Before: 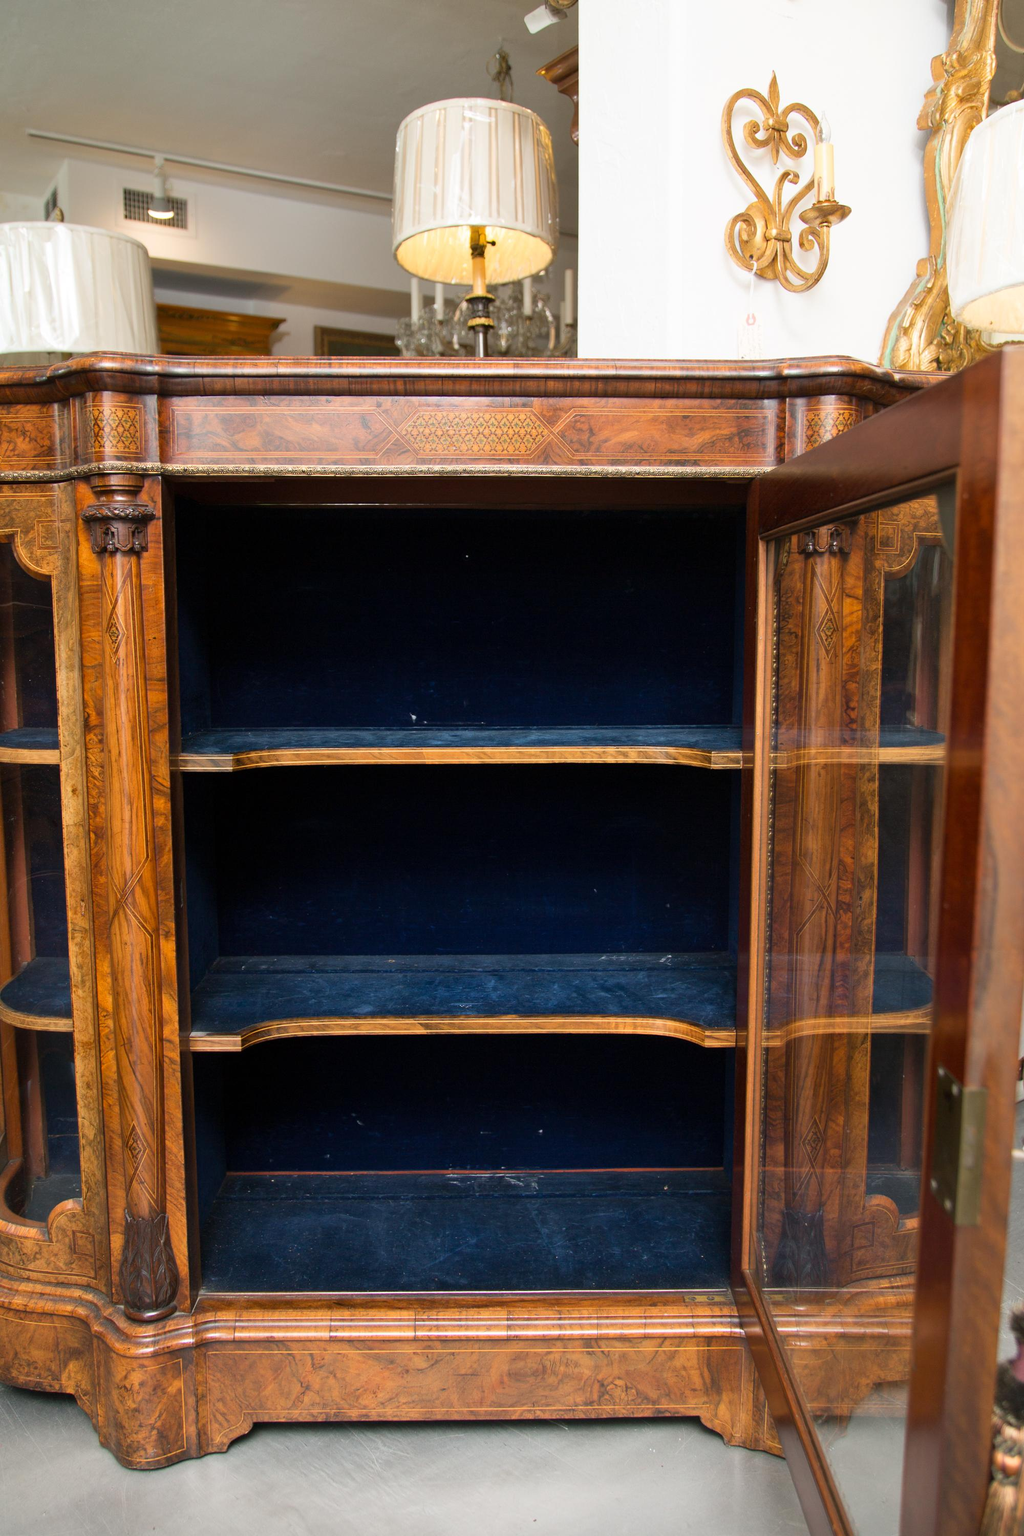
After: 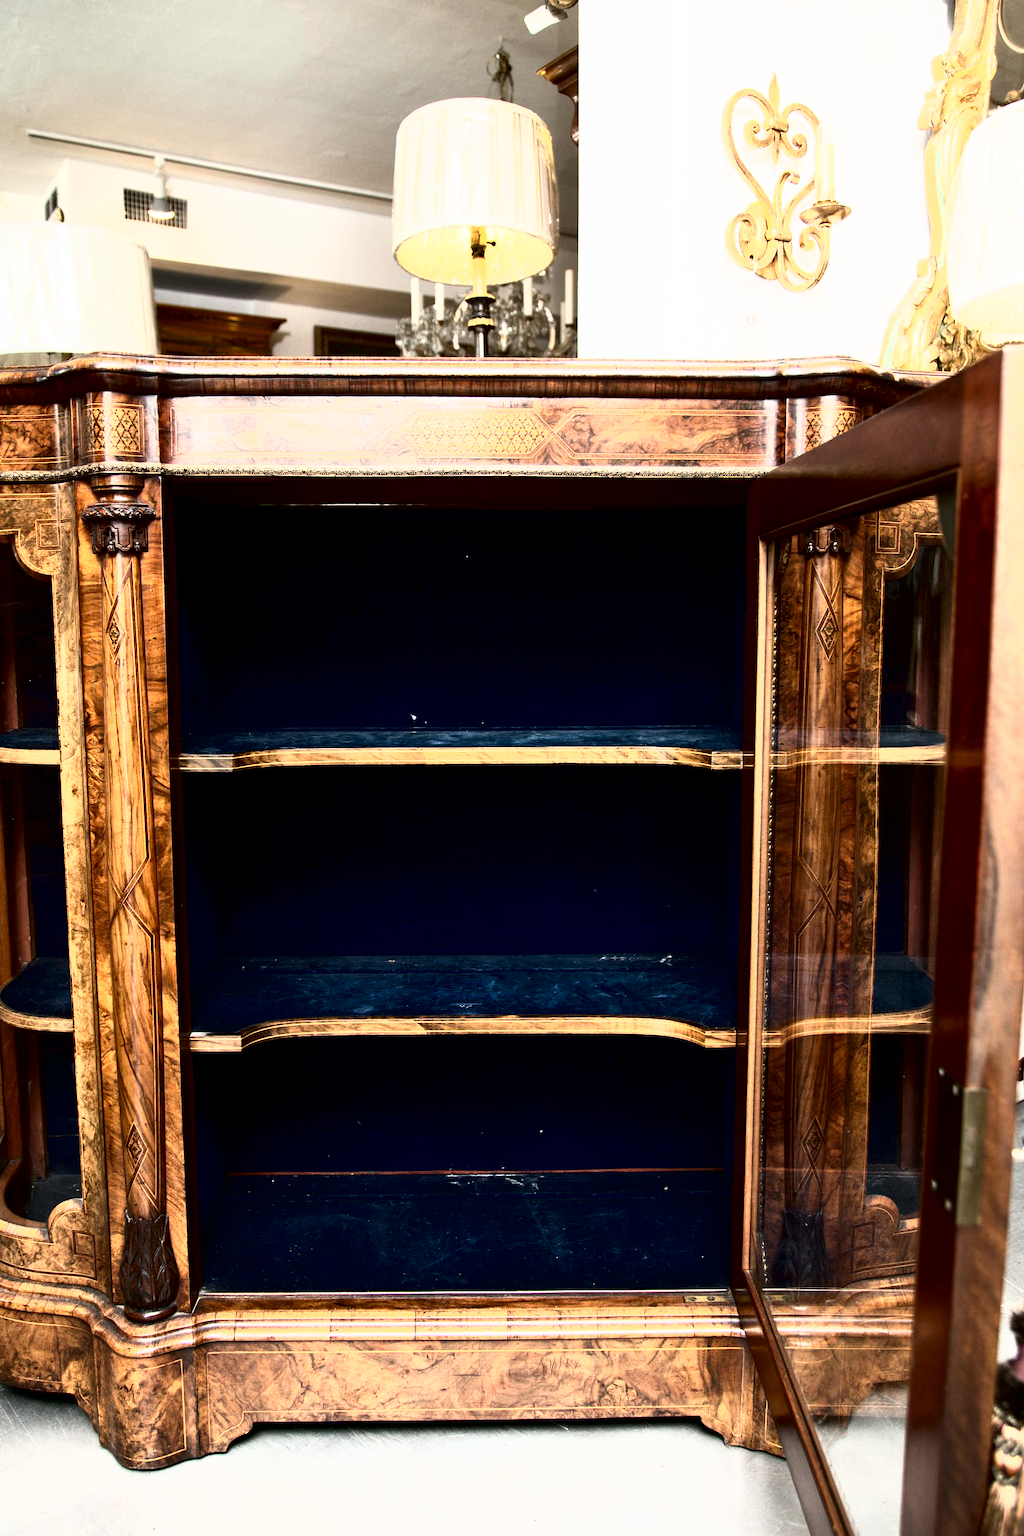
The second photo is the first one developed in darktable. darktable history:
tone curve: curves: ch0 [(0, 0) (0.003, 0) (0.011, 0) (0.025, 0) (0.044, 0.001) (0.069, 0.003) (0.1, 0.003) (0.136, 0.006) (0.177, 0.014) (0.224, 0.056) (0.277, 0.128) (0.335, 0.218) (0.399, 0.346) (0.468, 0.512) (0.543, 0.713) (0.623, 0.898) (0.709, 0.987) (0.801, 0.99) (0.898, 0.99) (1, 1)], color space Lab, independent channels, preserve colors none
